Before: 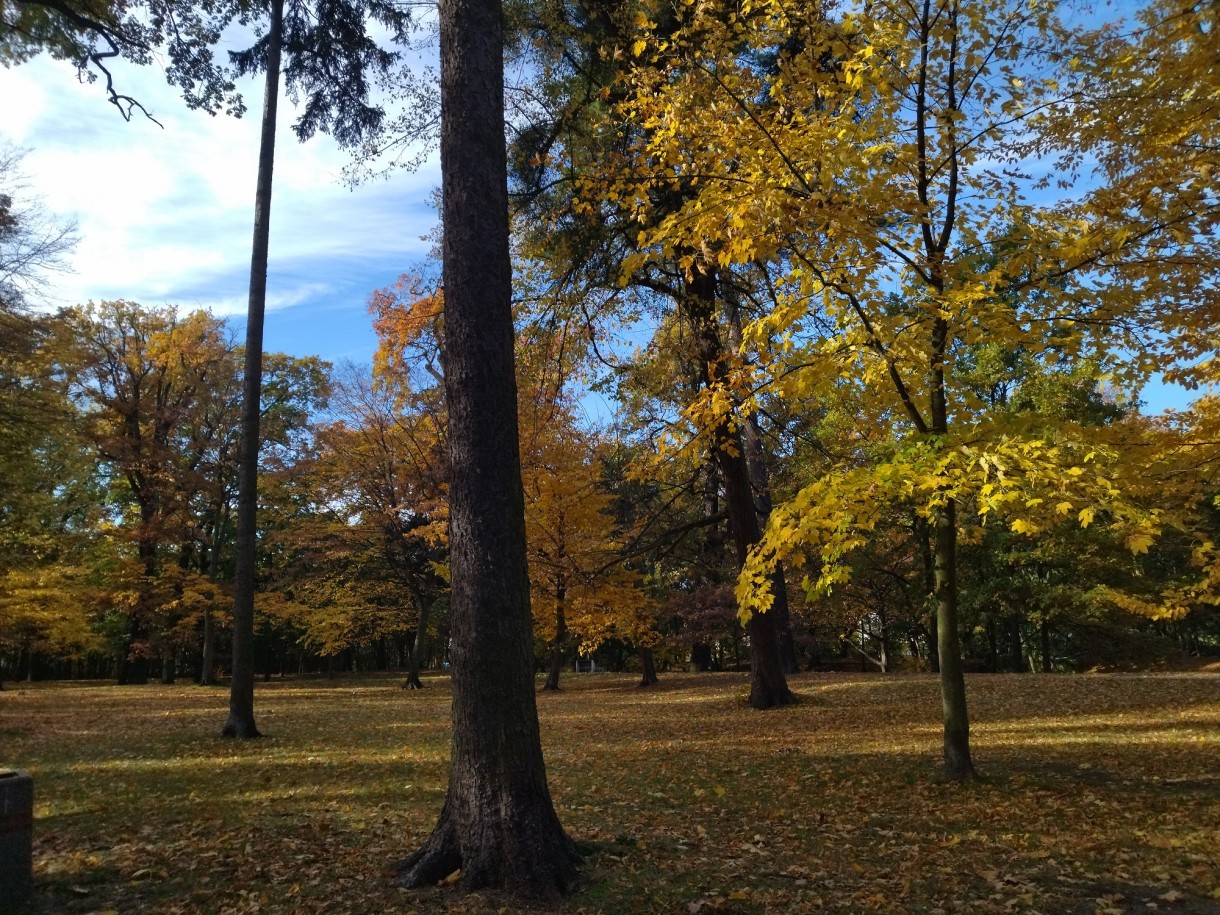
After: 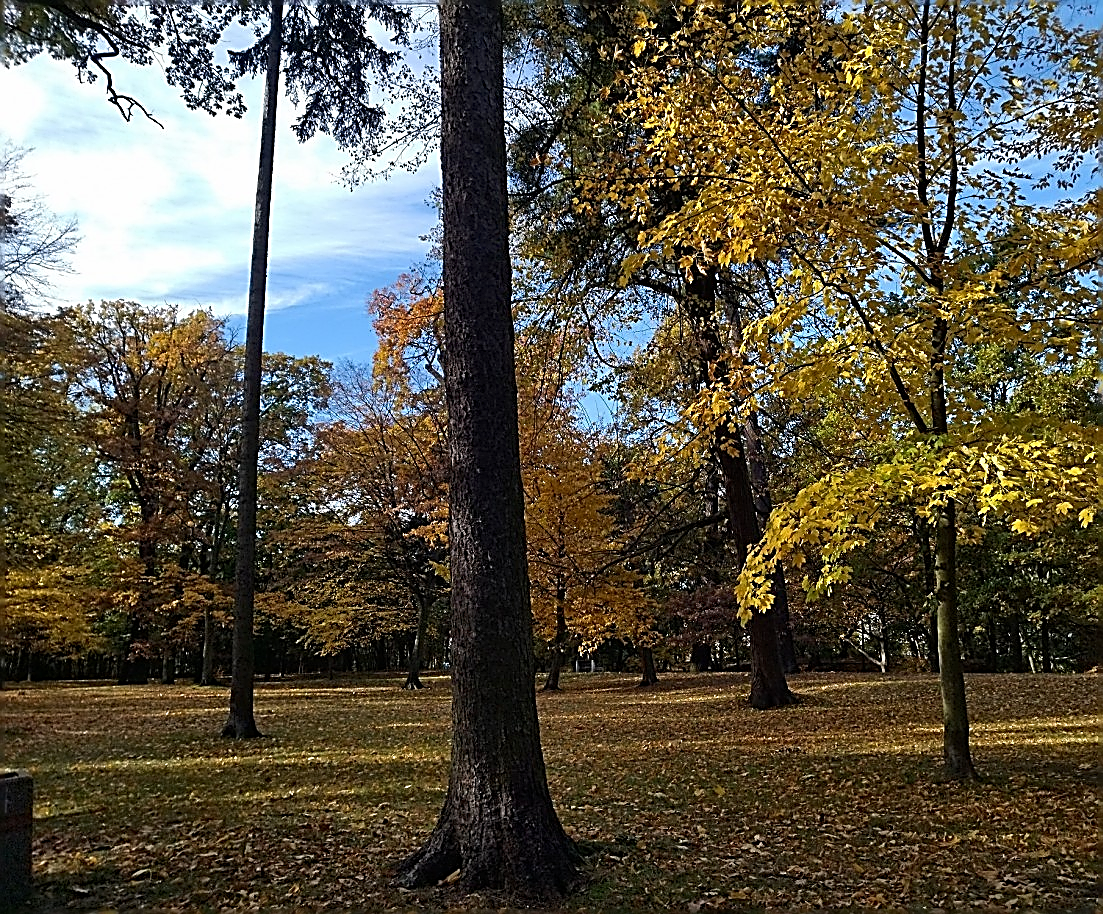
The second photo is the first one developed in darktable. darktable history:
exposure: black level correction 0.002, compensate exposure bias true, compensate highlight preservation false
sharpen: amount 1.984
crop: right 9.513%, bottom 0.026%
